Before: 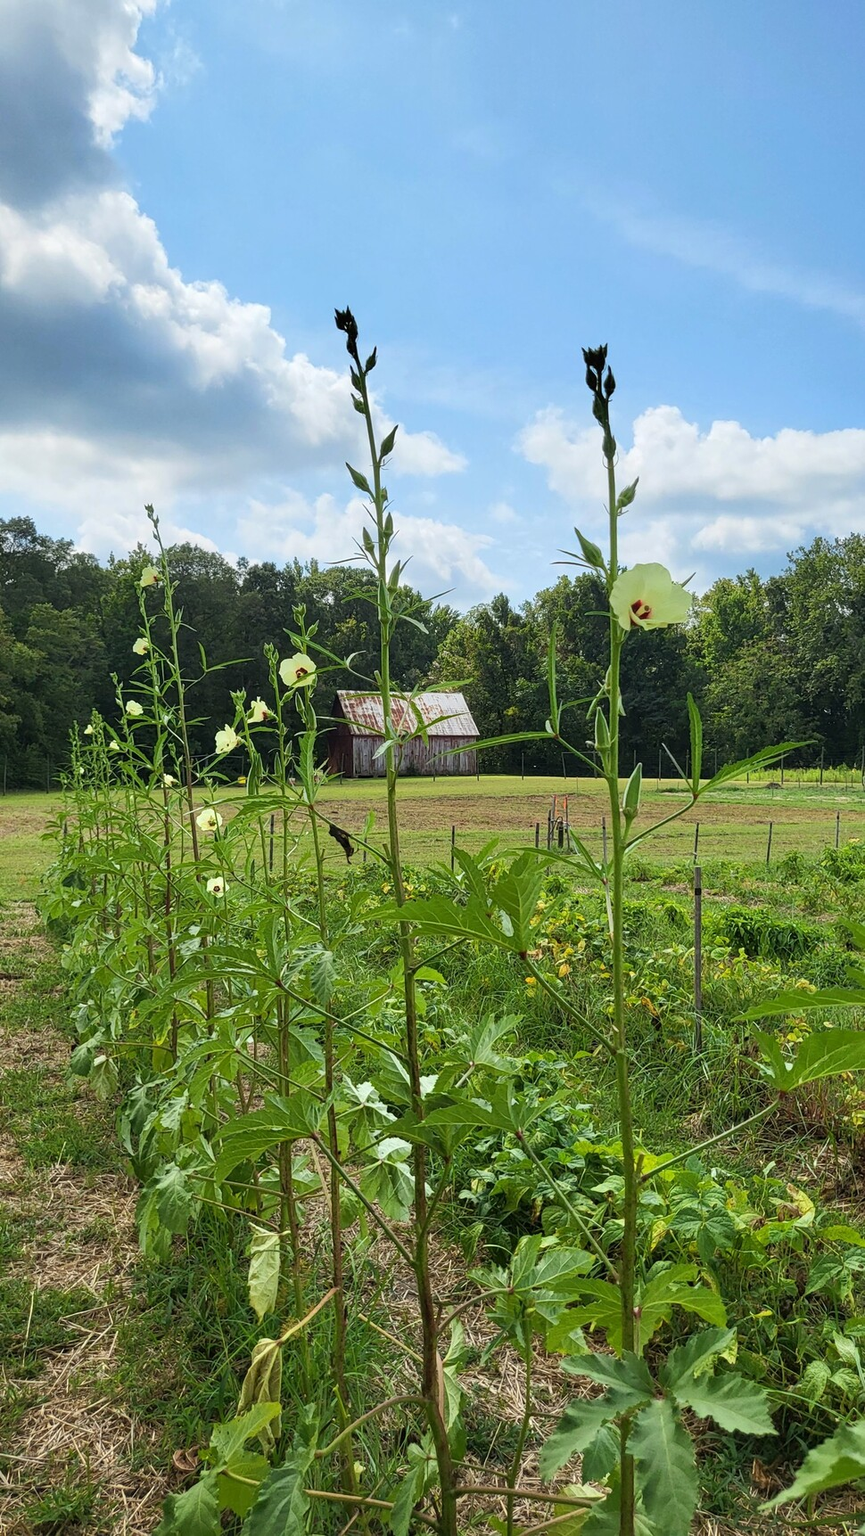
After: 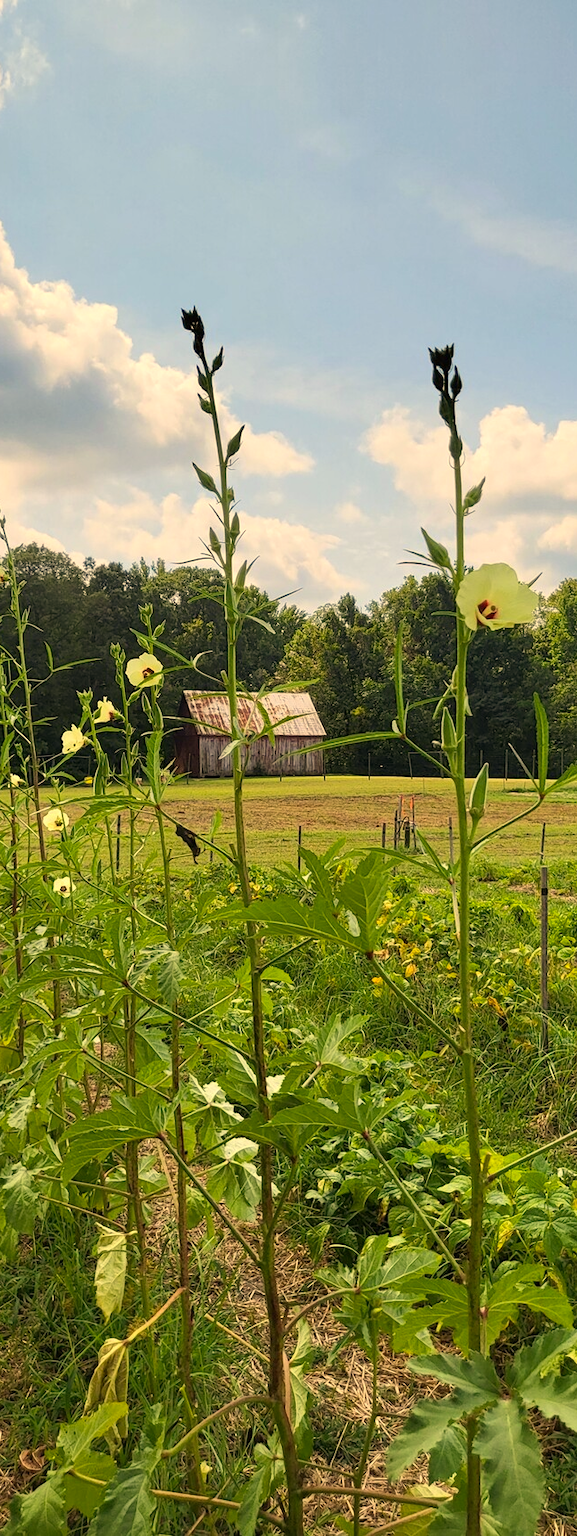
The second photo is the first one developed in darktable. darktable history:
crop and rotate: left 17.732%, right 15.423%
color correction: highlights a* 1.39, highlights b* 17.83
white balance: red 1.127, blue 0.943
